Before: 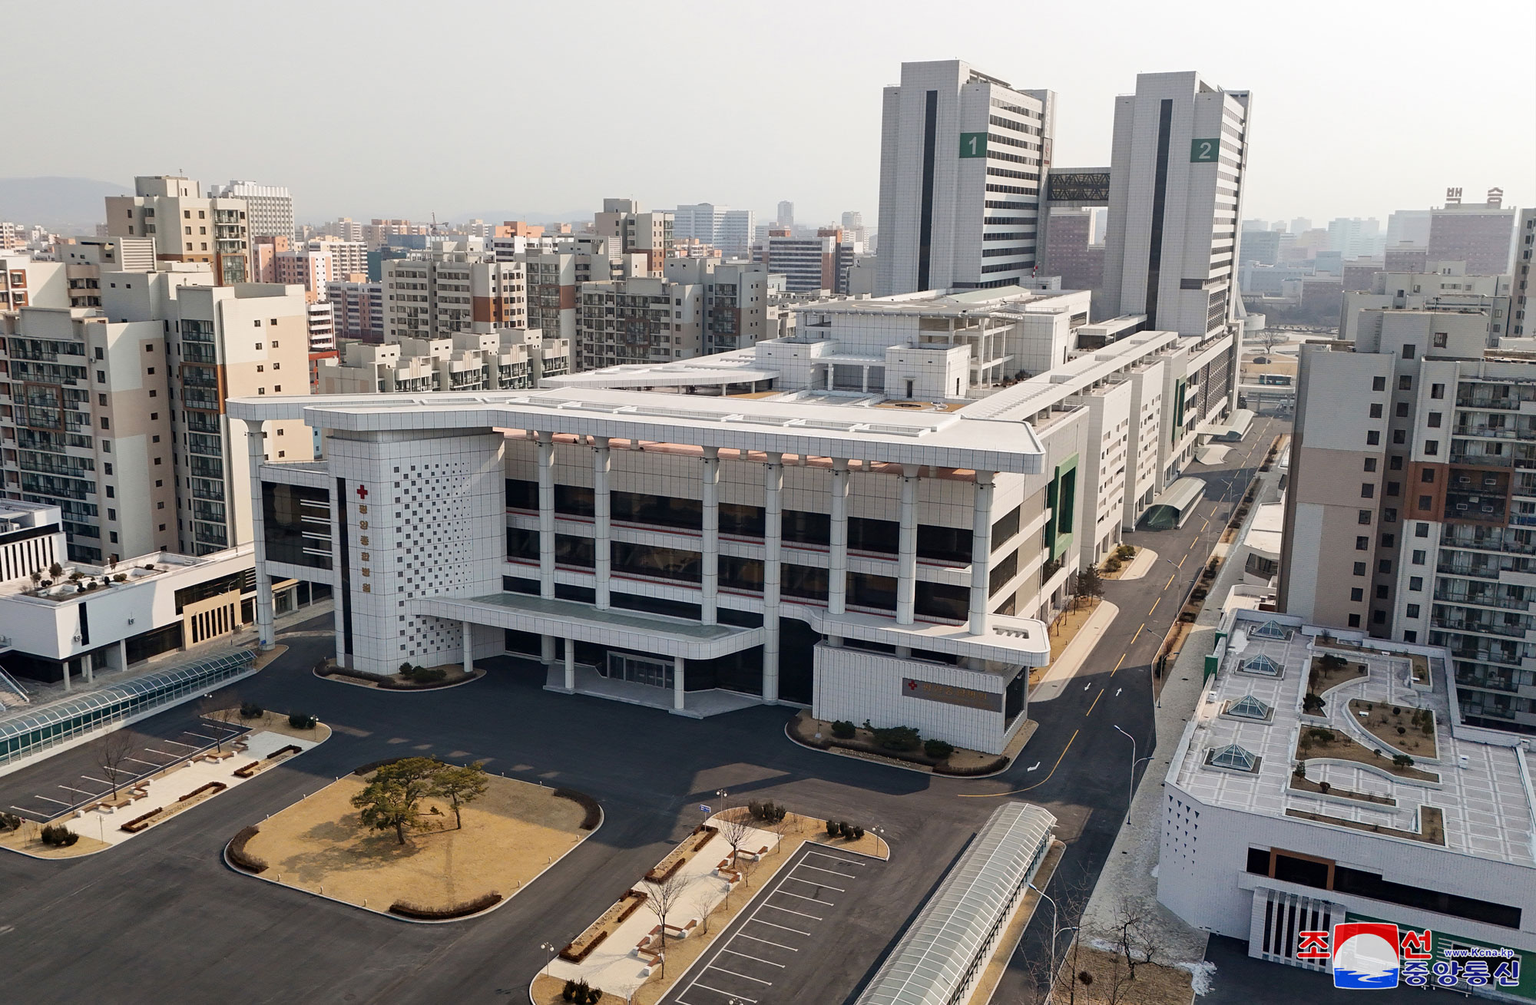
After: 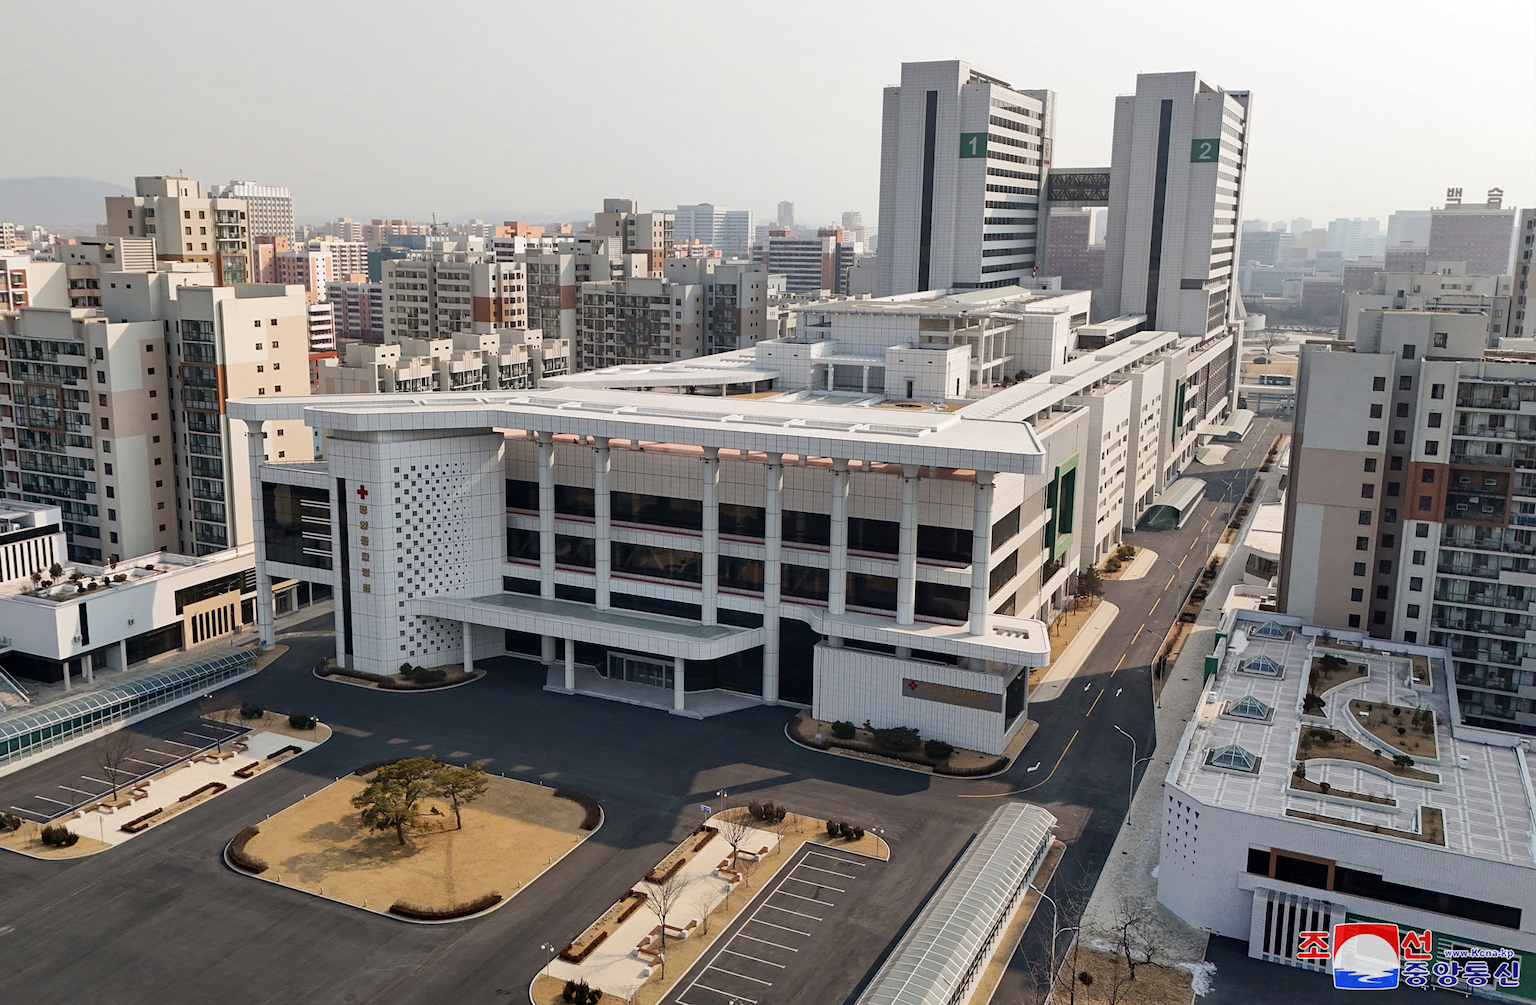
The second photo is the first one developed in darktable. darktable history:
shadows and highlights: shadows 29.61, highlights -30.28, low approximation 0.01, soften with gaussian
